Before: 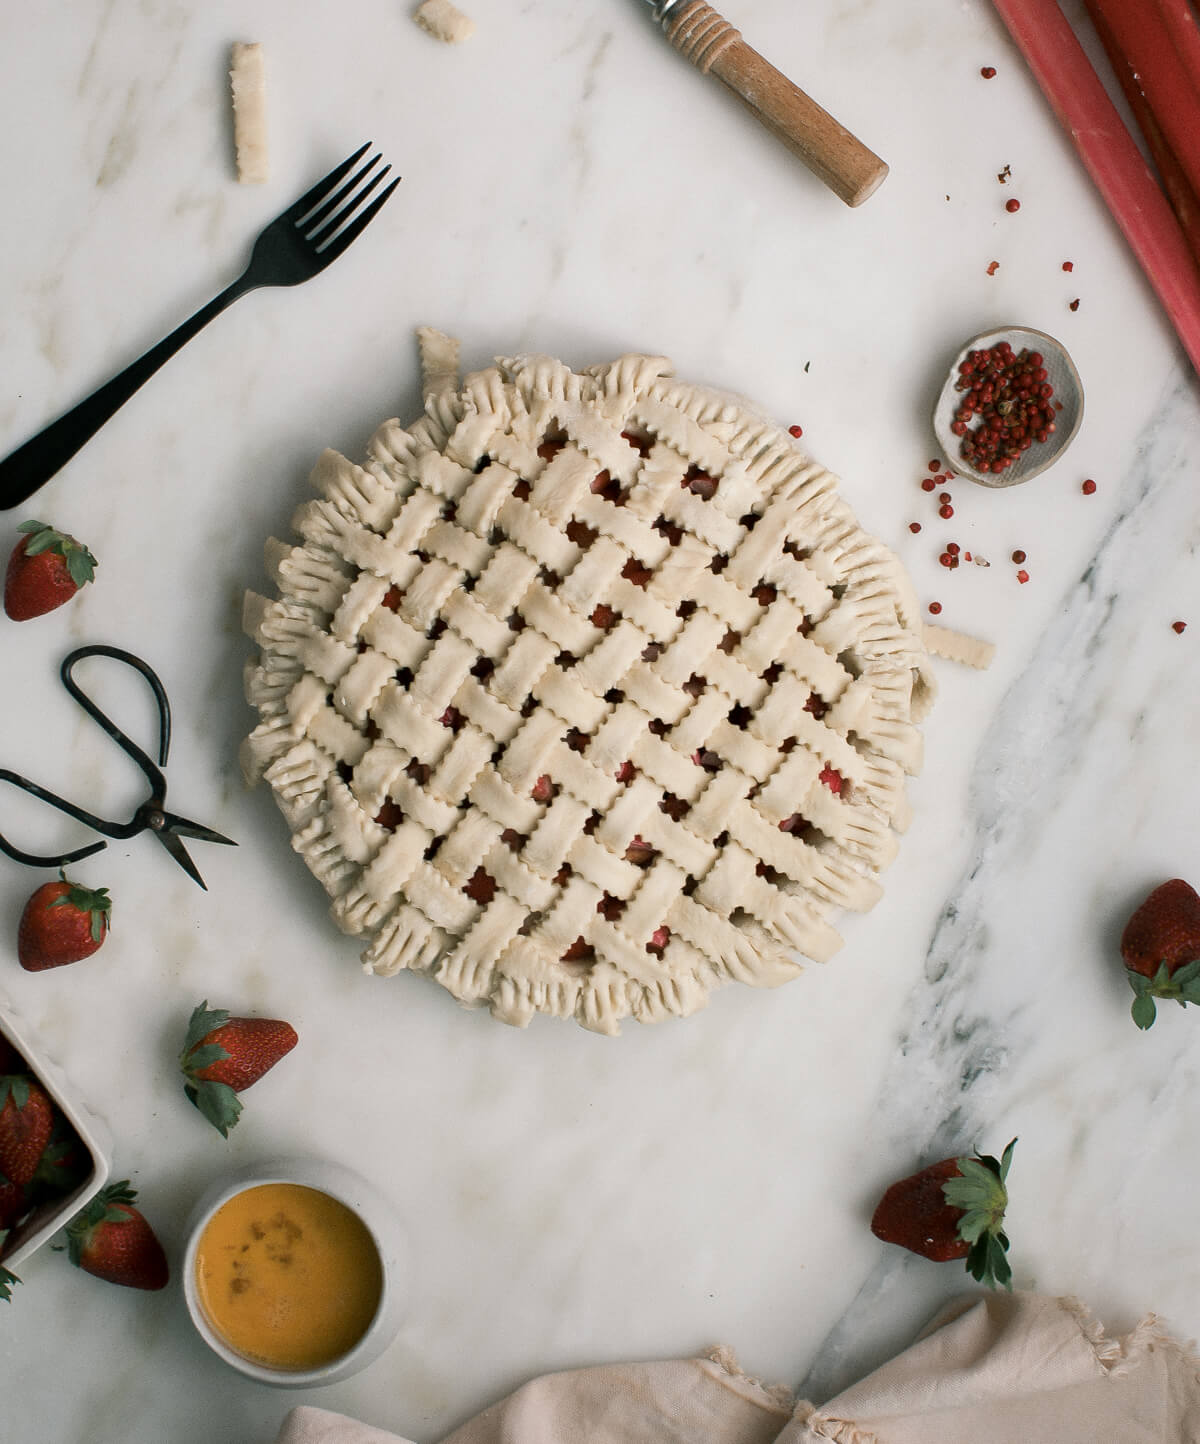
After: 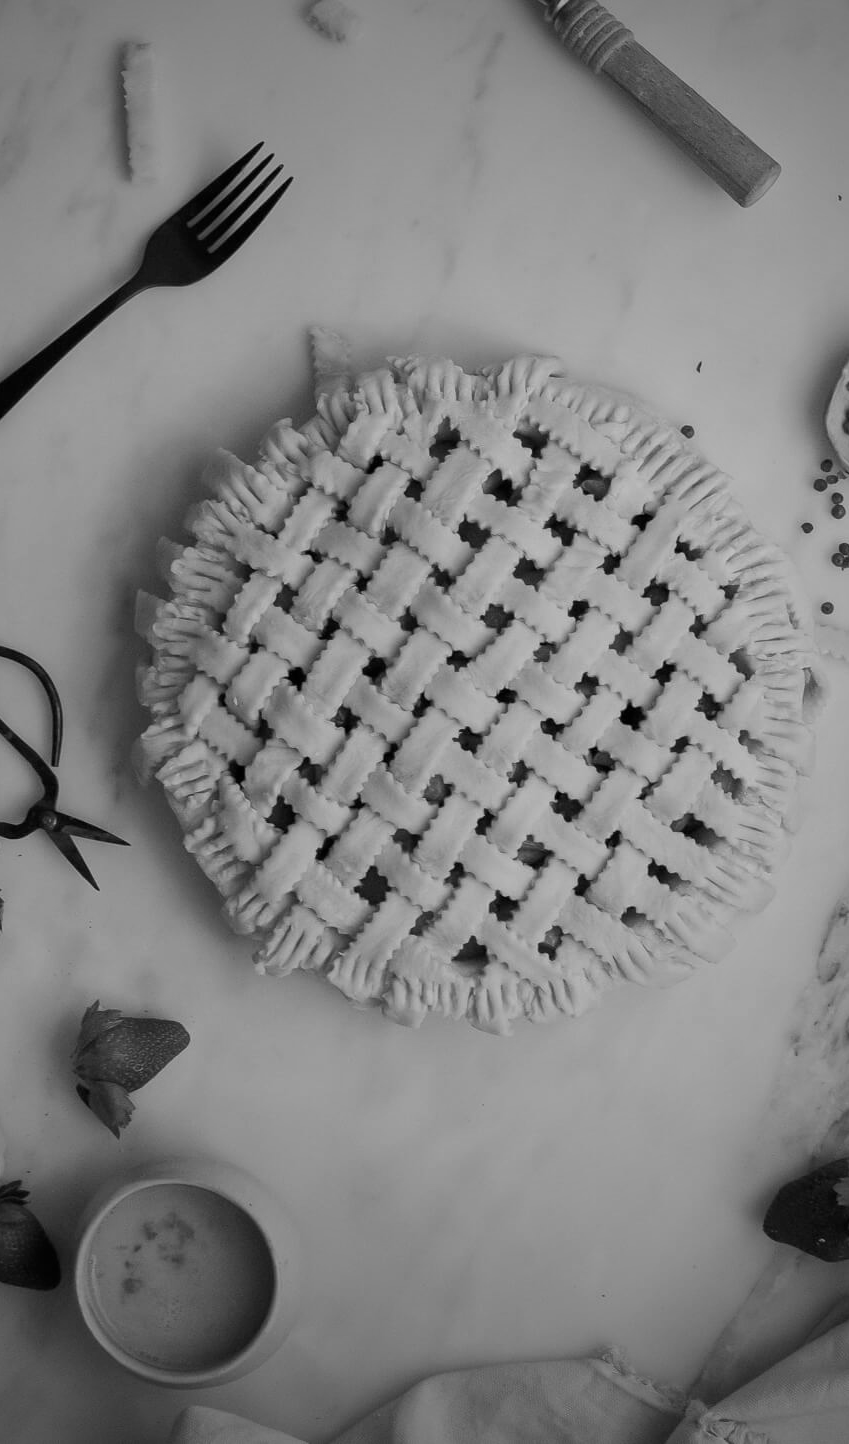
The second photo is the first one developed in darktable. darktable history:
crop and rotate: left 9.061%, right 20.142%
monochrome: a 79.32, b 81.83, size 1.1
vignetting: fall-off radius 100%, width/height ratio 1.337
